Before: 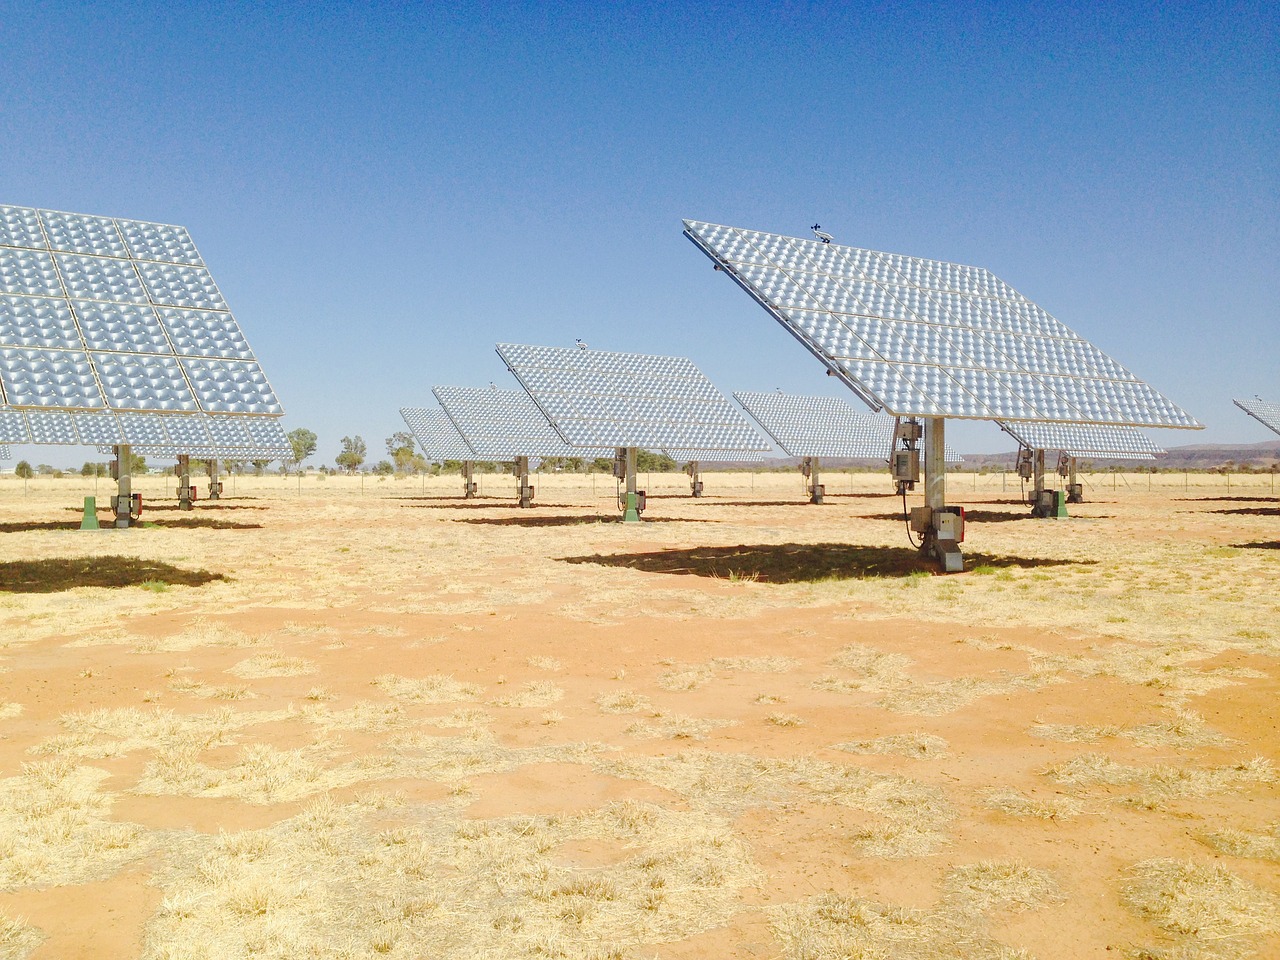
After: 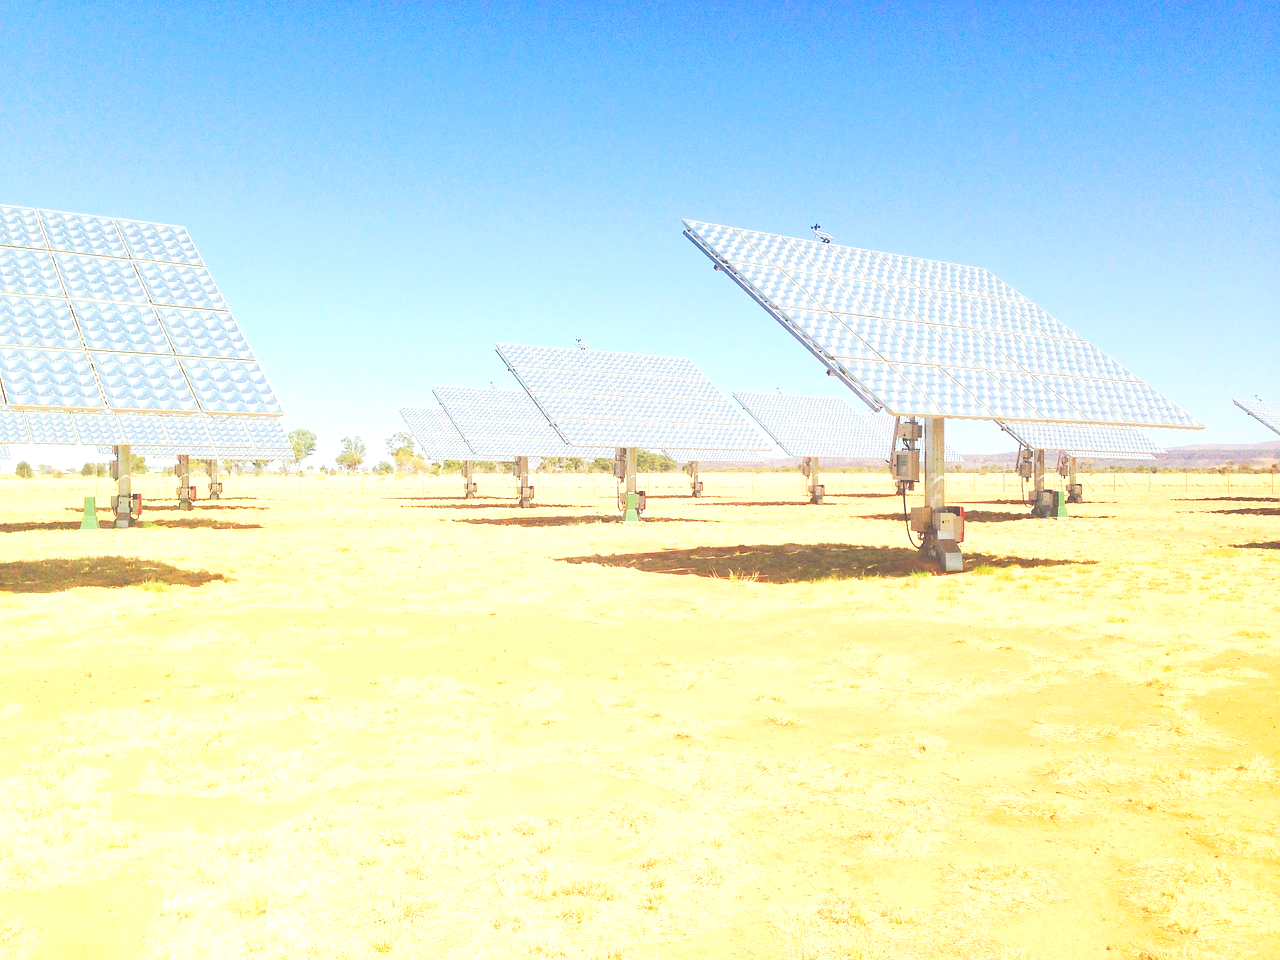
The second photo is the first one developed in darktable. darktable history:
contrast brightness saturation: contrast 0.05, brightness 0.06, saturation 0.01
local contrast: detail 69%
exposure: black level correction 0, exposure 1 EV, compensate exposure bias true, compensate highlight preservation false
